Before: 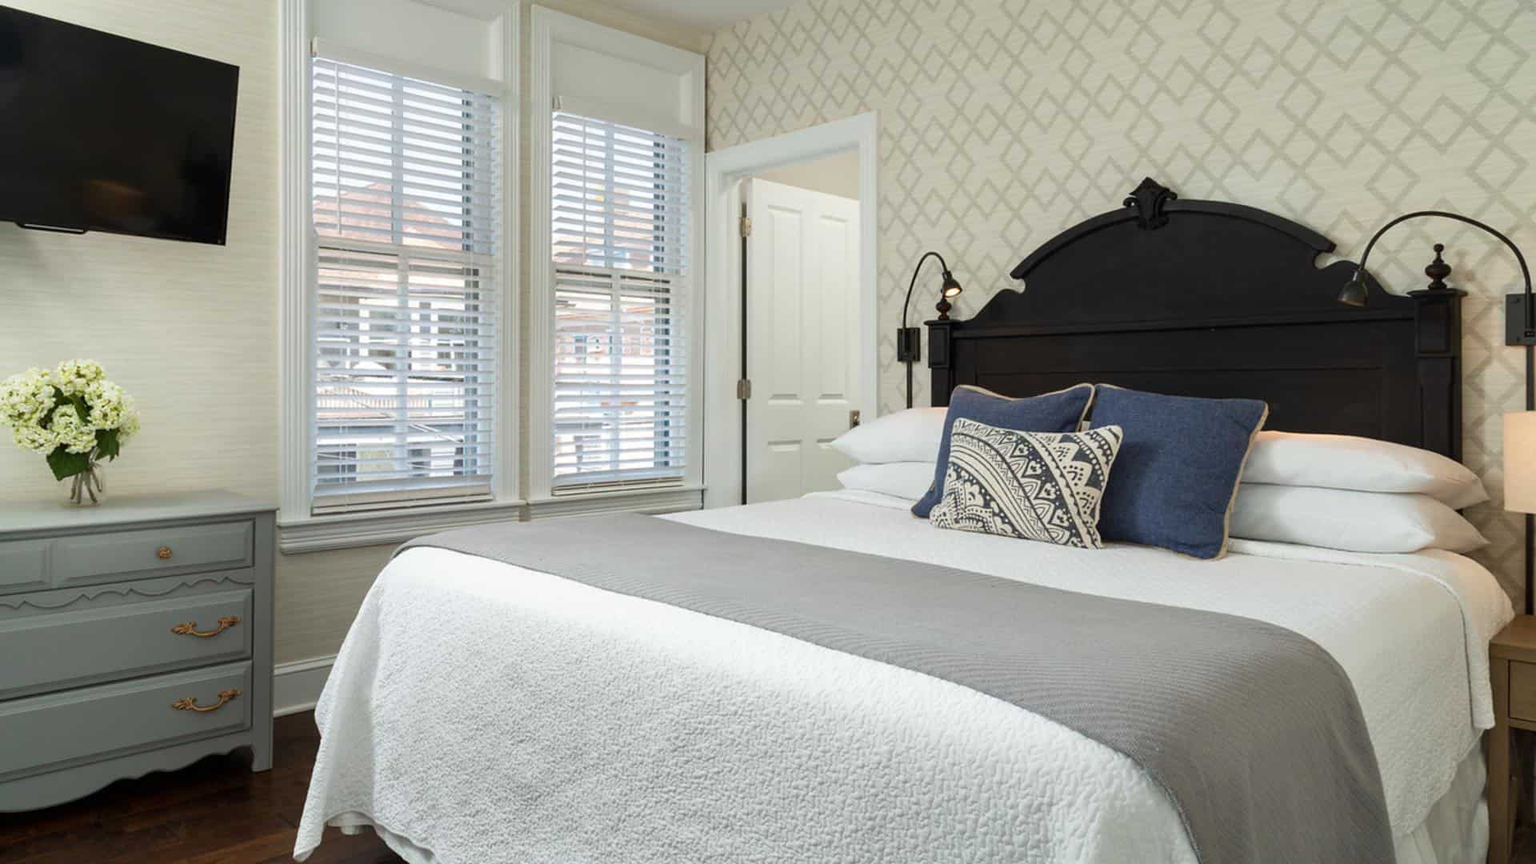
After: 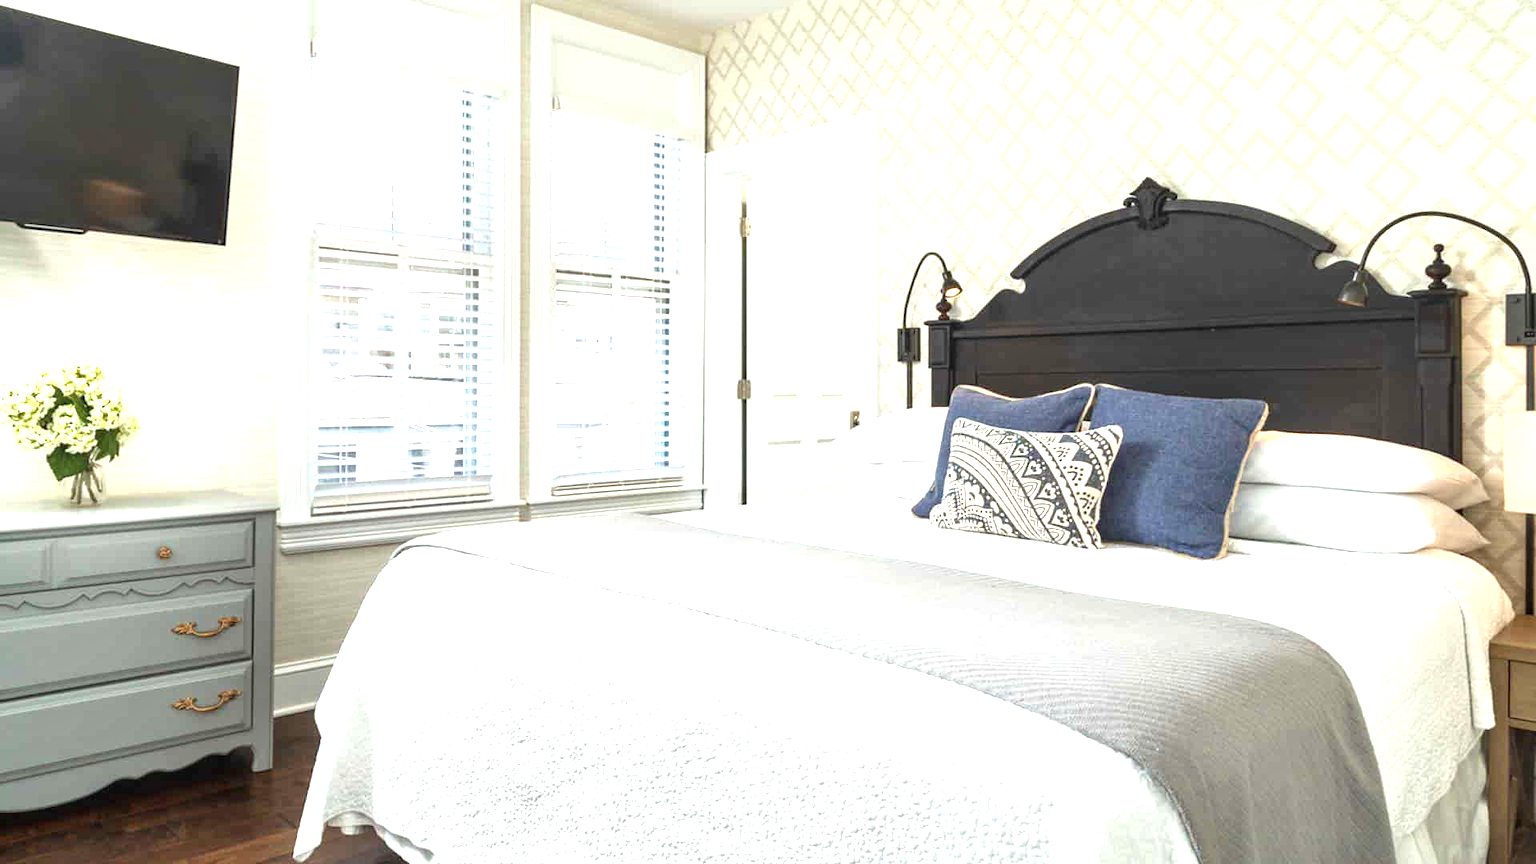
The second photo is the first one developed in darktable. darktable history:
local contrast: on, module defaults
exposure: black level correction 0, exposure 1.379 EV, compensate exposure bias true, compensate highlight preservation false
